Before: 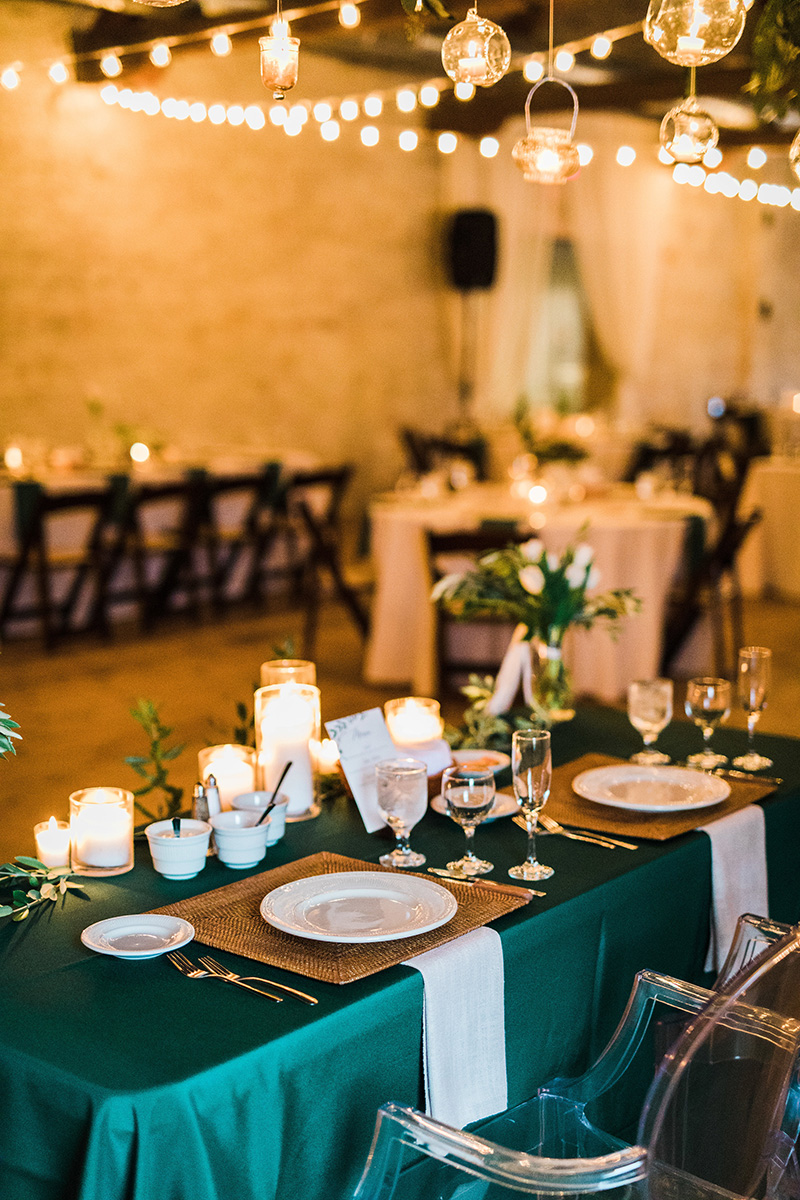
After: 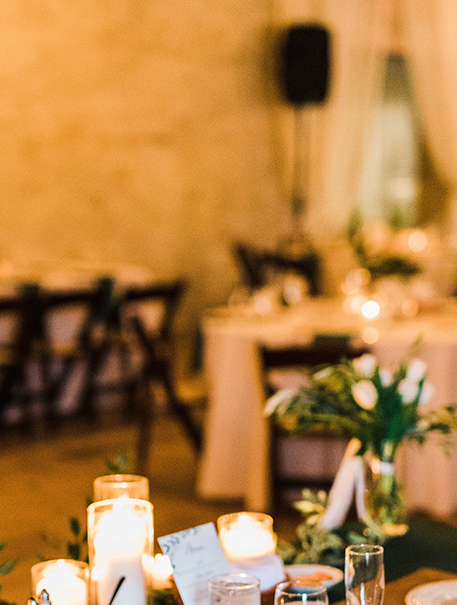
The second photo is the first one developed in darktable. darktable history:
white balance: emerald 1
crop: left 20.932%, top 15.471%, right 21.848%, bottom 34.081%
